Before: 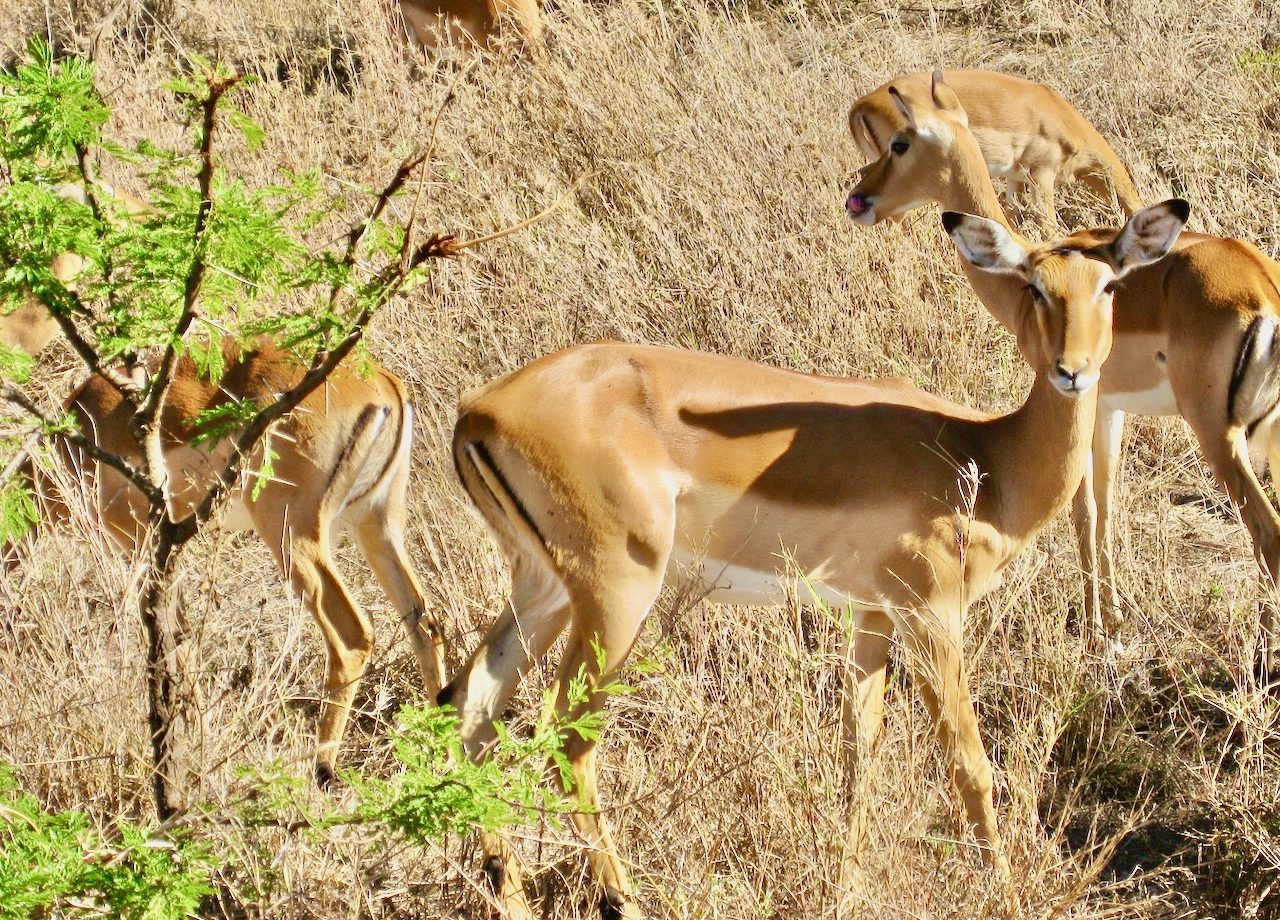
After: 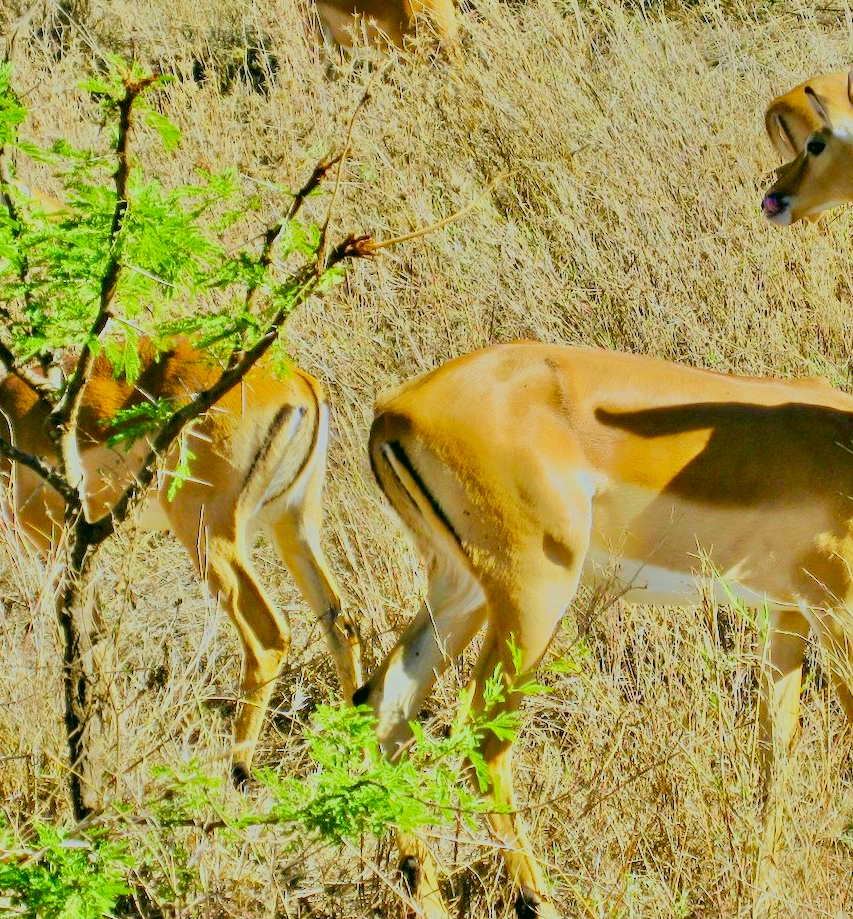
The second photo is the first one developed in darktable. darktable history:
color calibration: output R [0.994, 0.059, -0.119, 0], output G [-0.036, 1.09, -0.119, 0], output B [0.078, -0.108, 0.961, 0], illuminant custom, x 0.371, y 0.382, temperature 4281.14 K
filmic rgb: black relative exposure -7.65 EV, white relative exposure 4.56 EV, hardness 3.61, color science v6 (2022)
crop and rotate: left 6.617%, right 26.717%
color correction: highlights a* -0.482, highlights b* 9.48, shadows a* -9.48, shadows b* 0.803
color zones: curves: ch0 [(0.224, 0.526) (0.75, 0.5)]; ch1 [(0.055, 0.526) (0.224, 0.761) (0.377, 0.526) (0.75, 0.5)]
